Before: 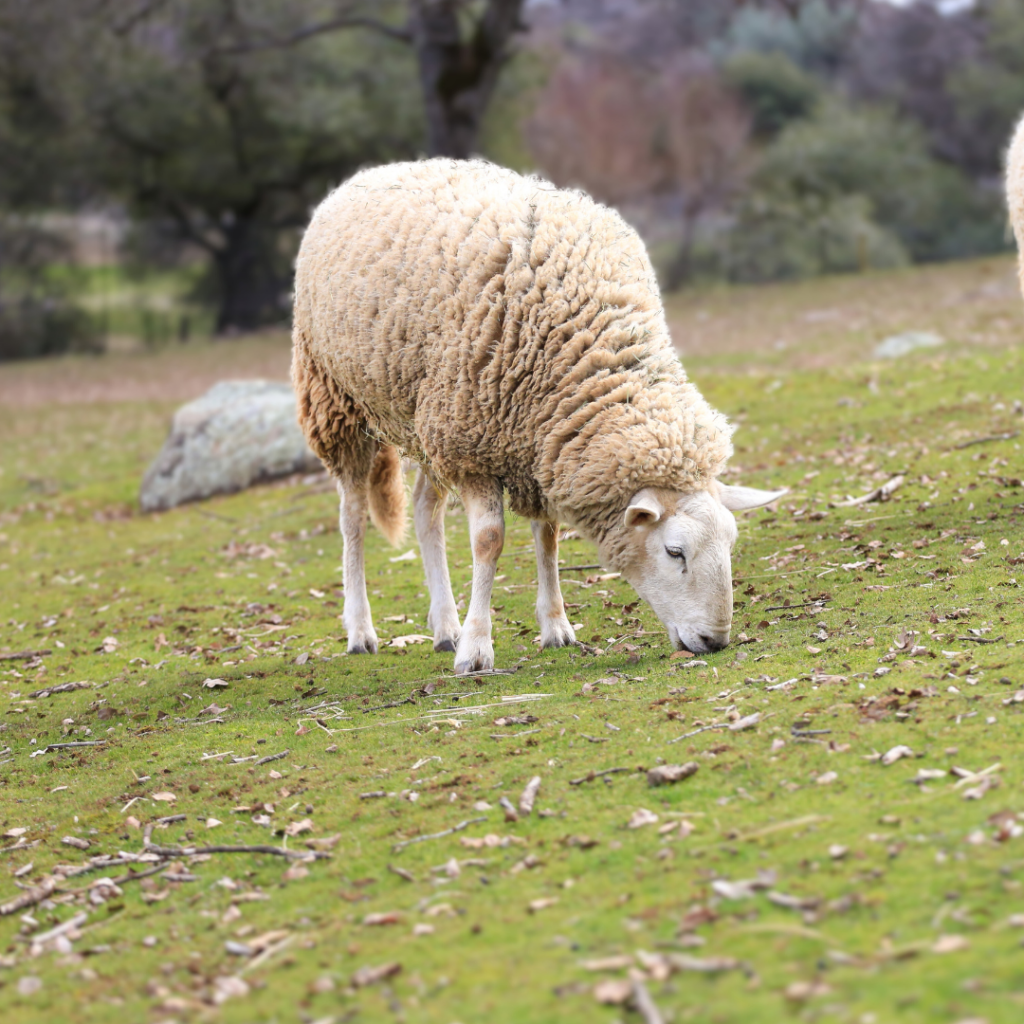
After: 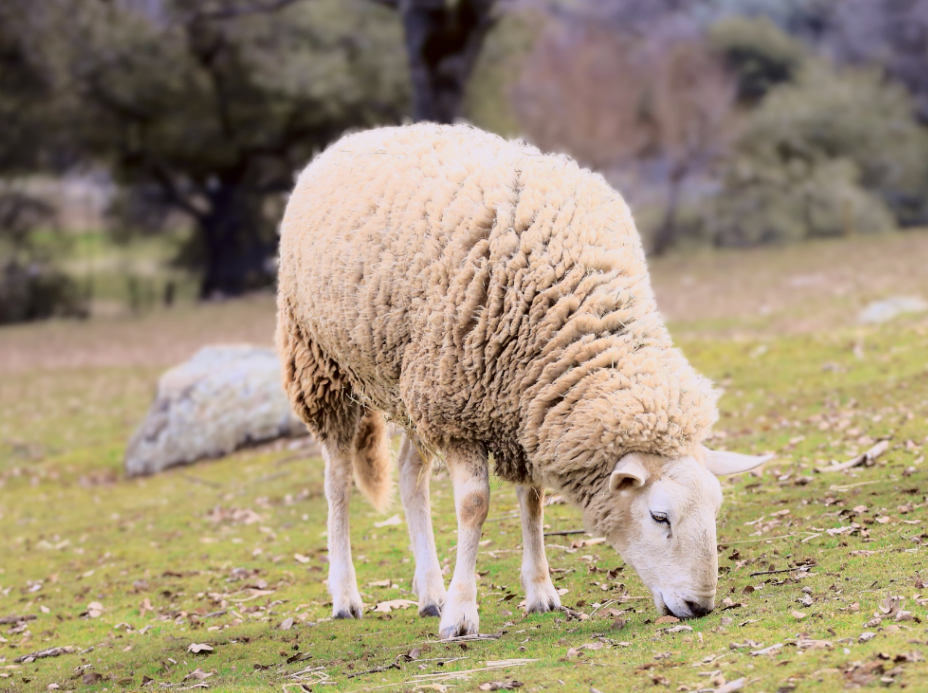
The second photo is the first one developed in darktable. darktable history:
crop: left 1.509%, top 3.452%, right 7.696%, bottom 28.452%
tone curve: curves: ch0 [(0.003, 0.003) (0.104, 0.026) (0.236, 0.181) (0.401, 0.443) (0.495, 0.55) (0.625, 0.67) (0.819, 0.841) (0.96, 0.899)]; ch1 [(0, 0) (0.161, 0.092) (0.37, 0.302) (0.424, 0.402) (0.45, 0.466) (0.495, 0.51) (0.573, 0.571) (0.638, 0.641) (0.751, 0.741) (1, 1)]; ch2 [(0, 0) (0.352, 0.403) (0.466, 0.443) (0.524, 0.526) (0.56, 0.556) (1, 1)], color space Lab, independent channels, preserve colors none
color correction: highlights a* 0.003, highlights b* -0.283
